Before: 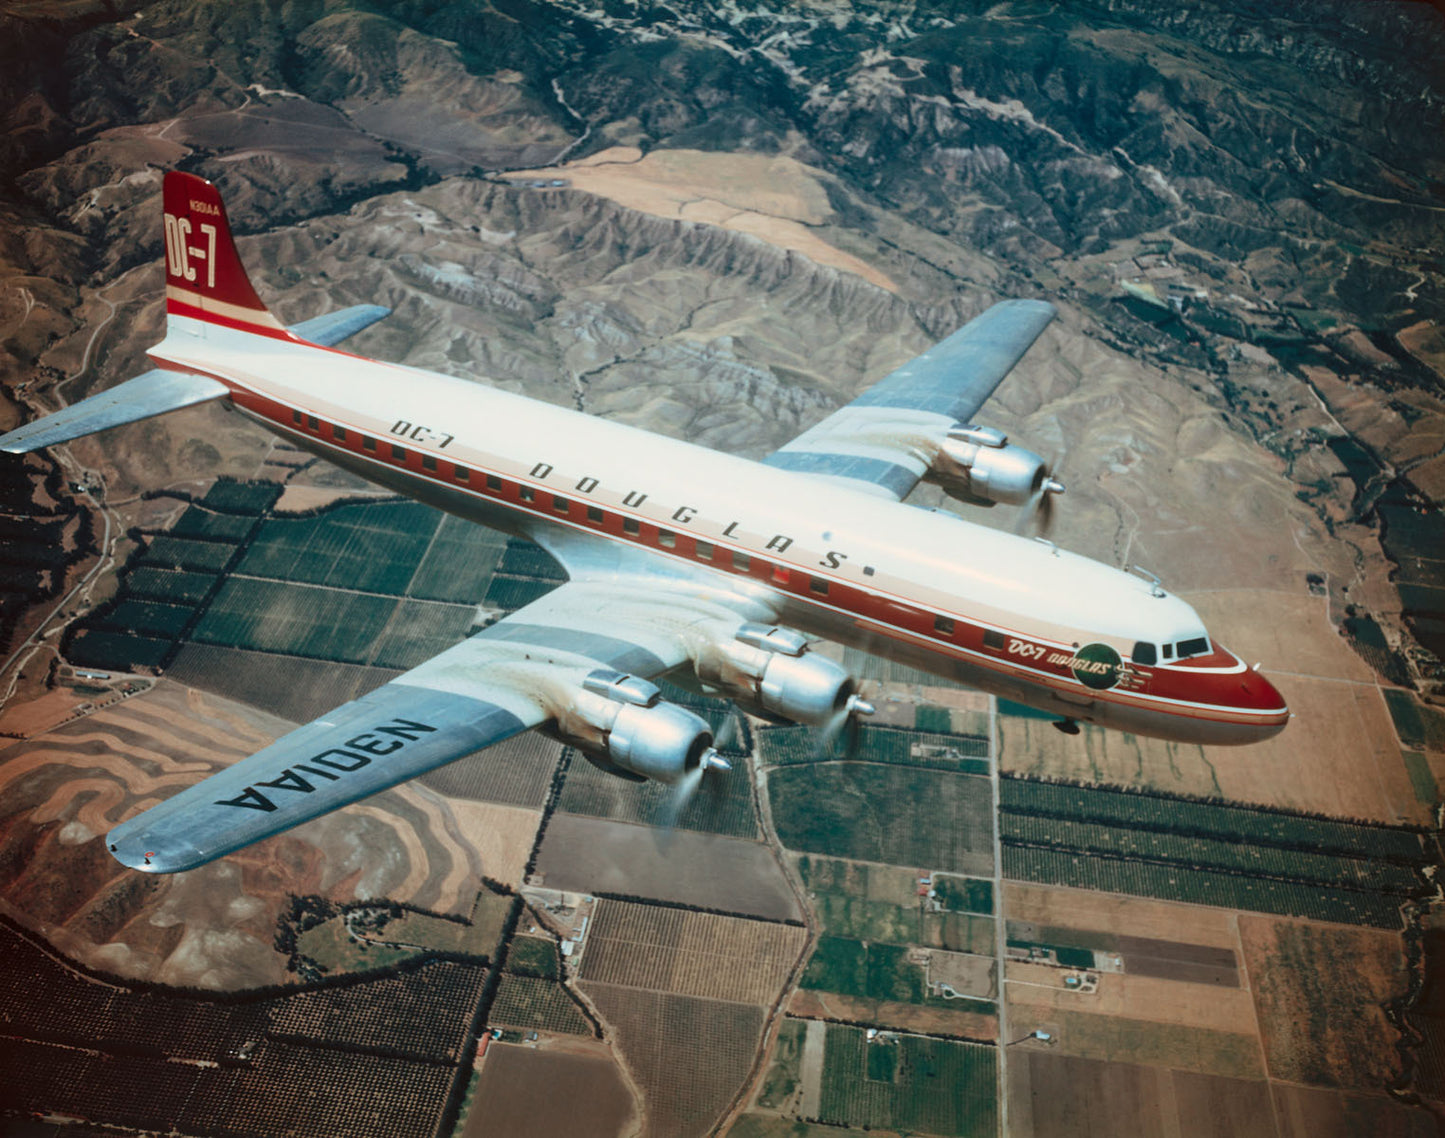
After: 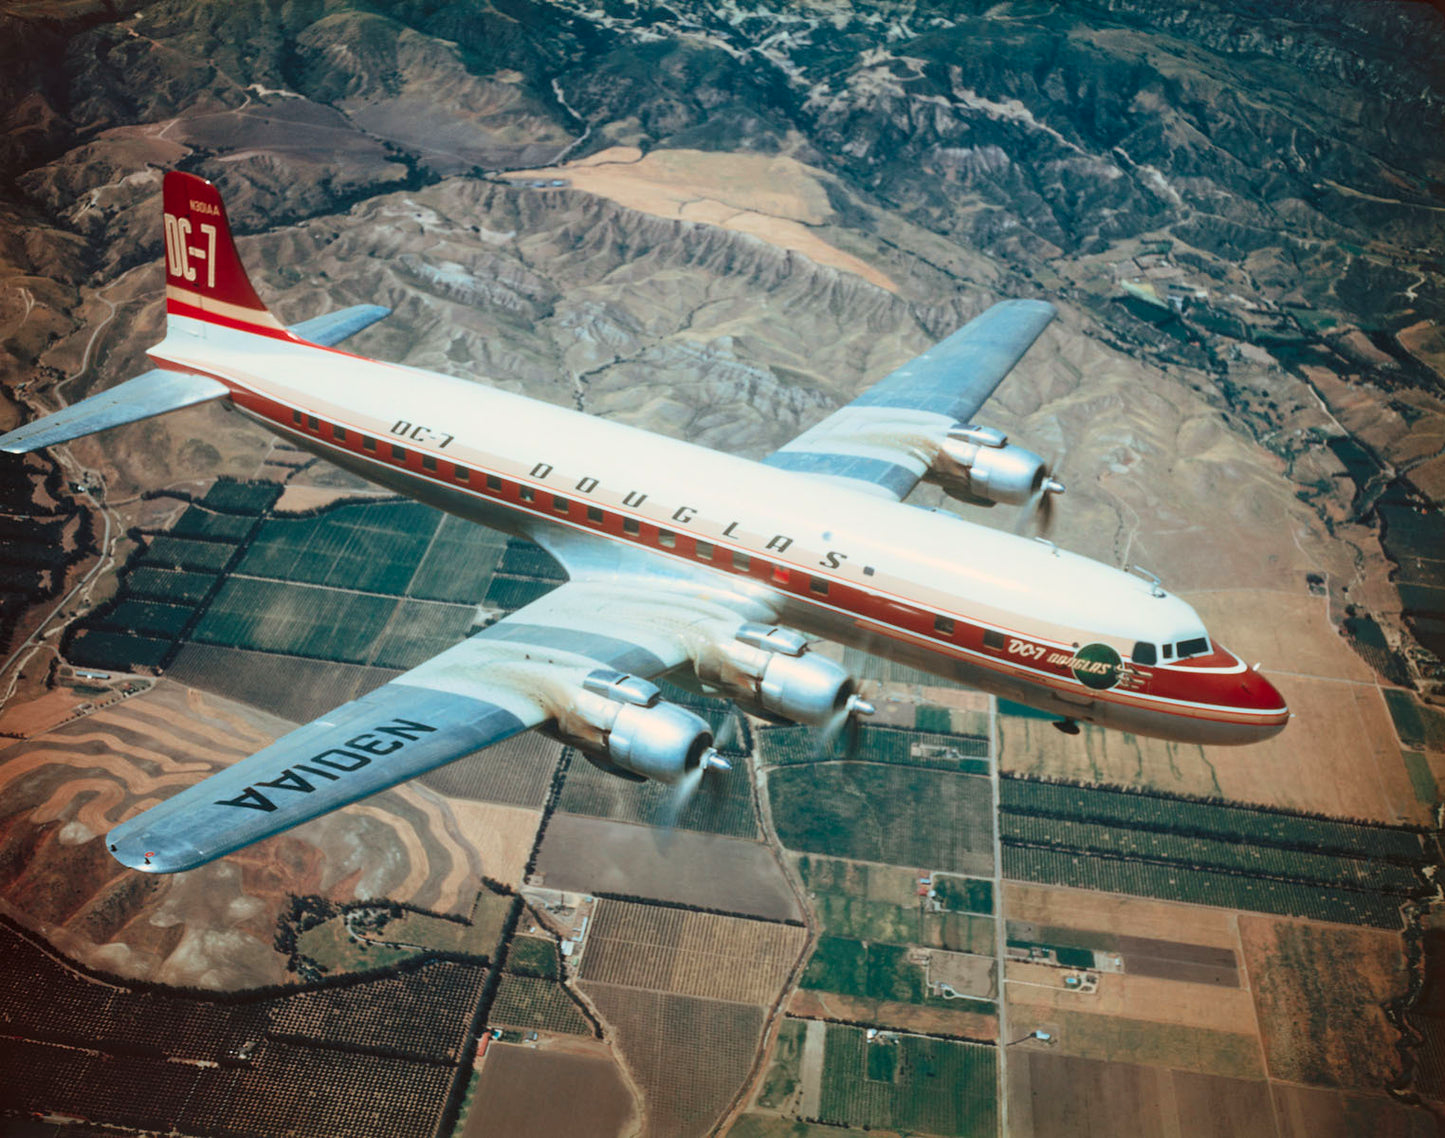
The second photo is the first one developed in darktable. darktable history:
contrast brightness saturation: contrast 0.073, brightness 0.07, saturation 0.183
